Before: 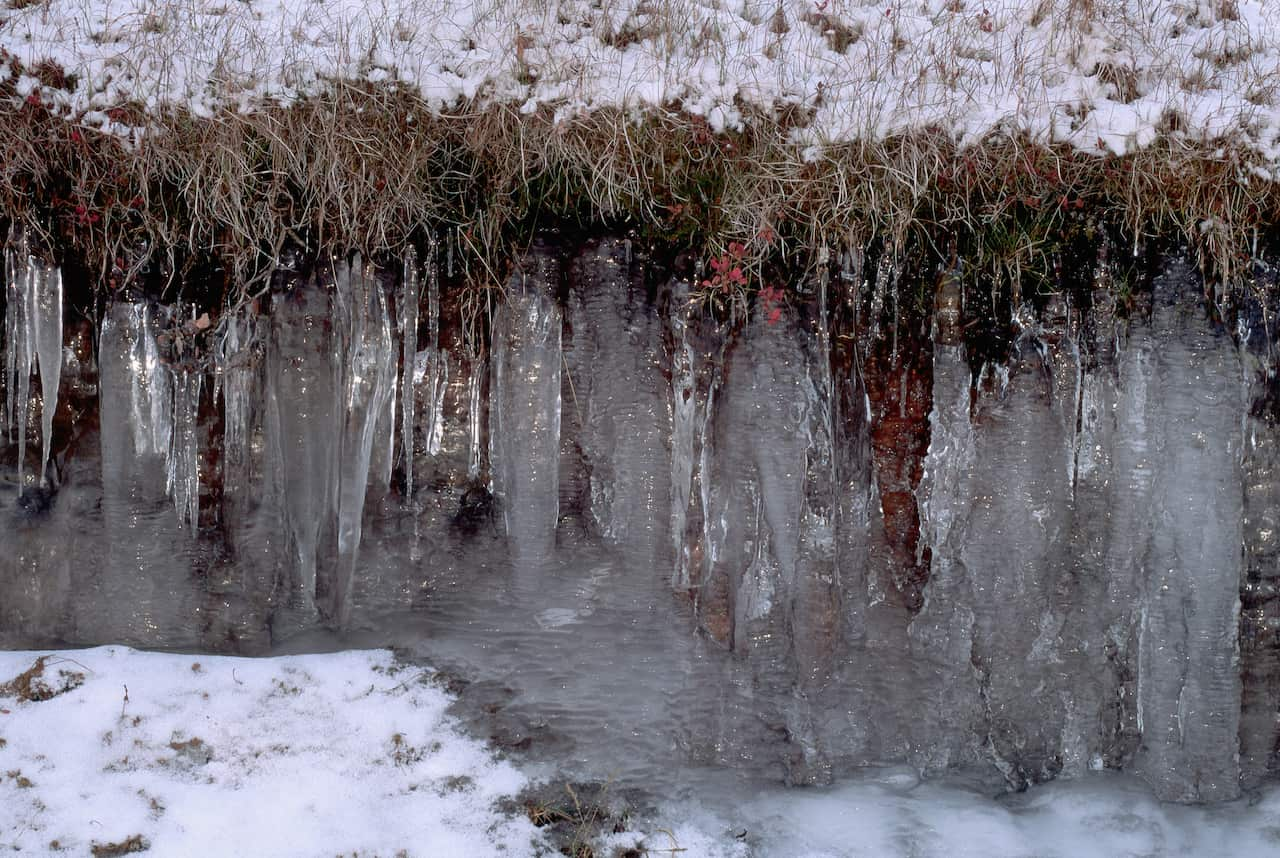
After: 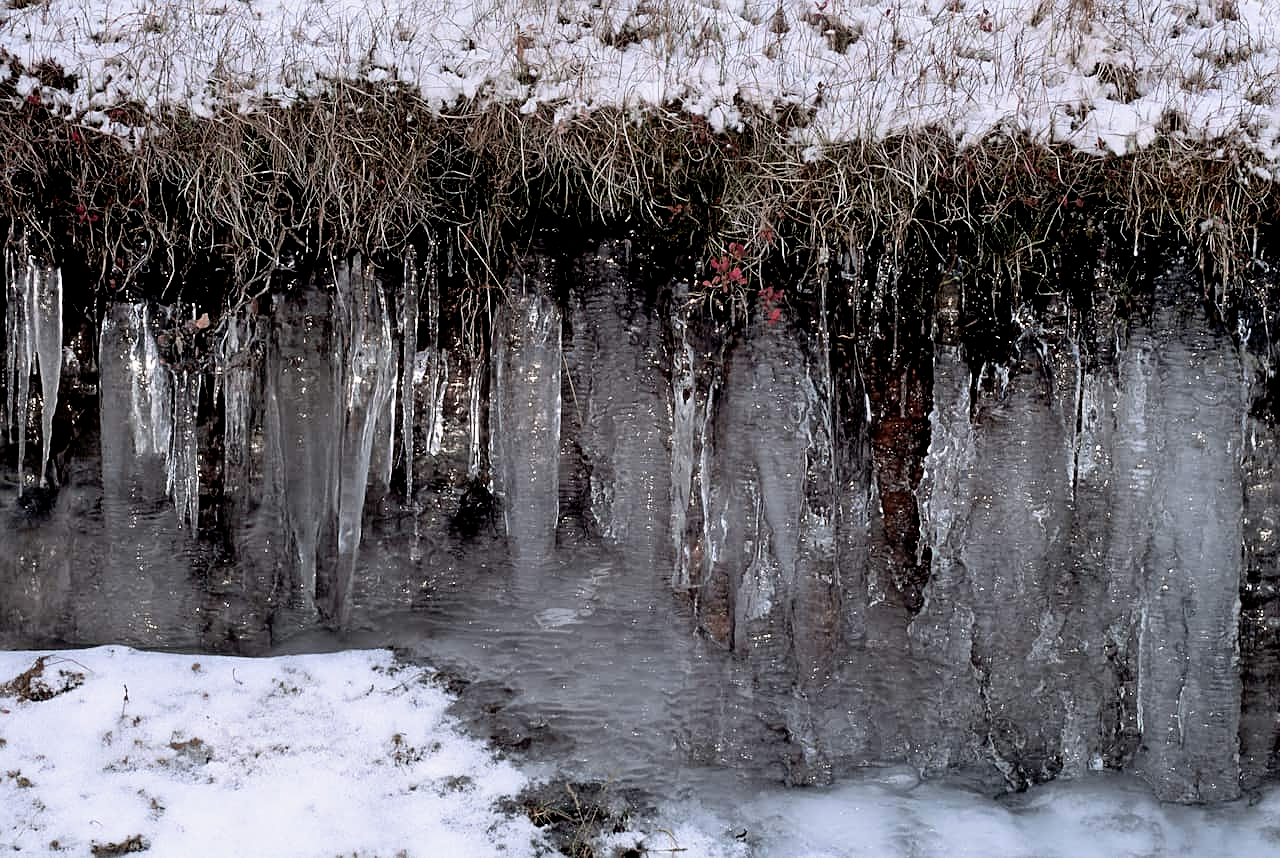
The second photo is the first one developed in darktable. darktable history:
filmic rgb: middle gray luminance 8.96%, black relative exposure -6.29 EV, white relative exposure 2.71 EV, threshold 2.94 EV, target black luminance 0%, hardness 4.78, latitude 73.69%, contrast 1.336, shadows ↔ highlights balance 10%, color science v4 (2020), enable highlight reconstruction true
sharpen: on, module defaults
